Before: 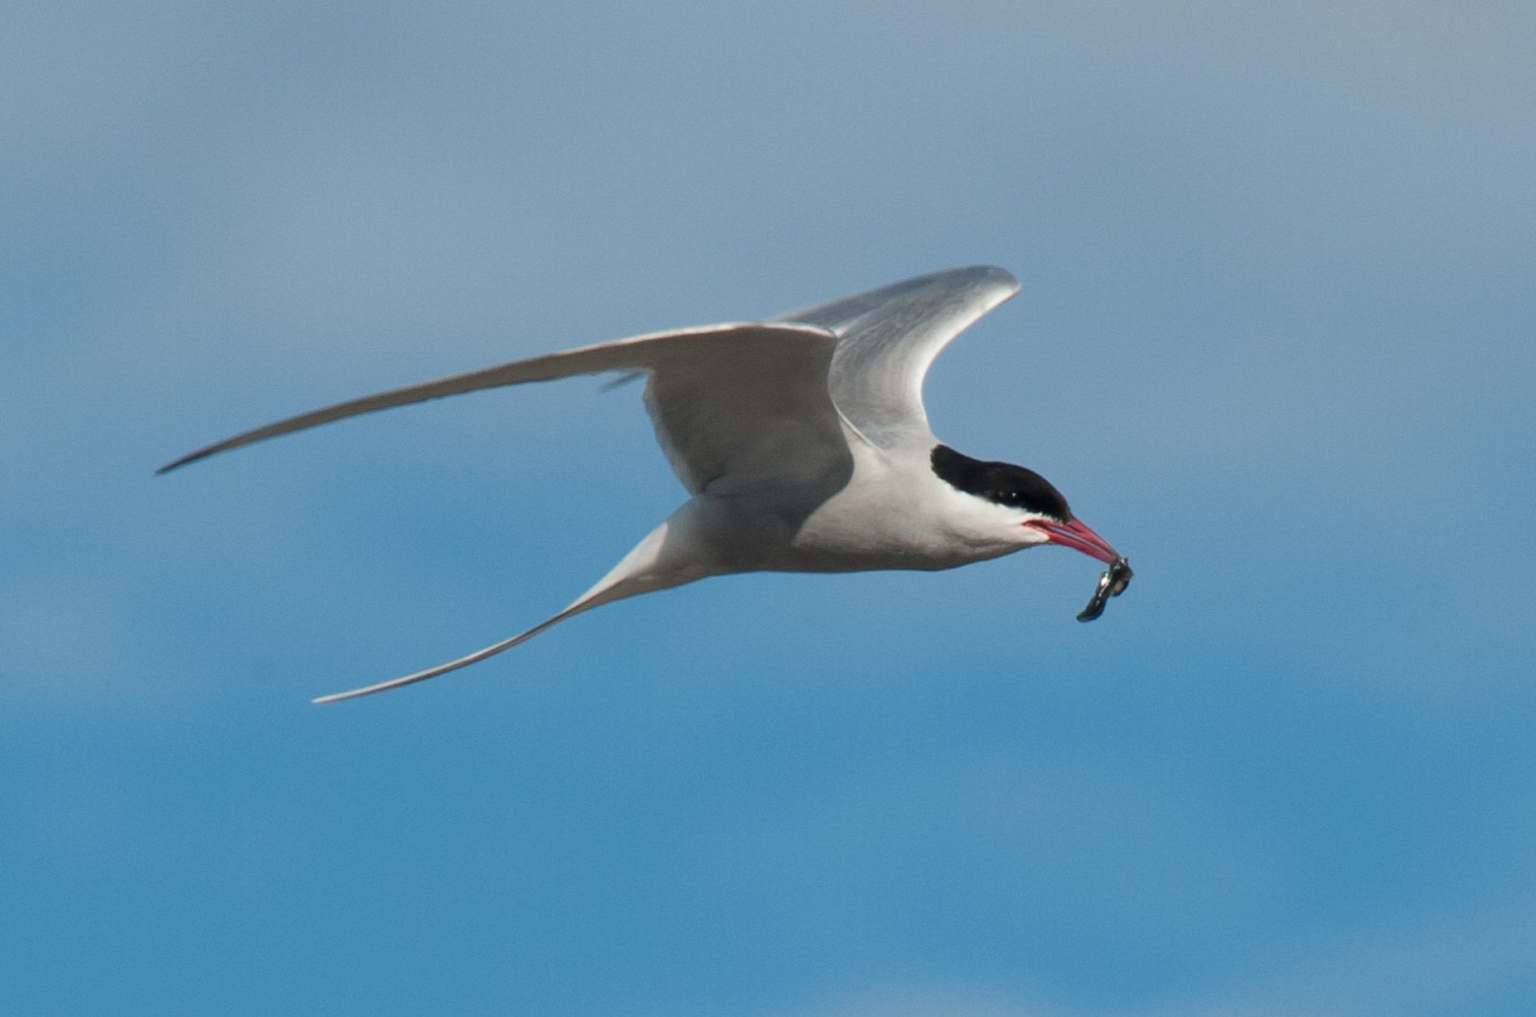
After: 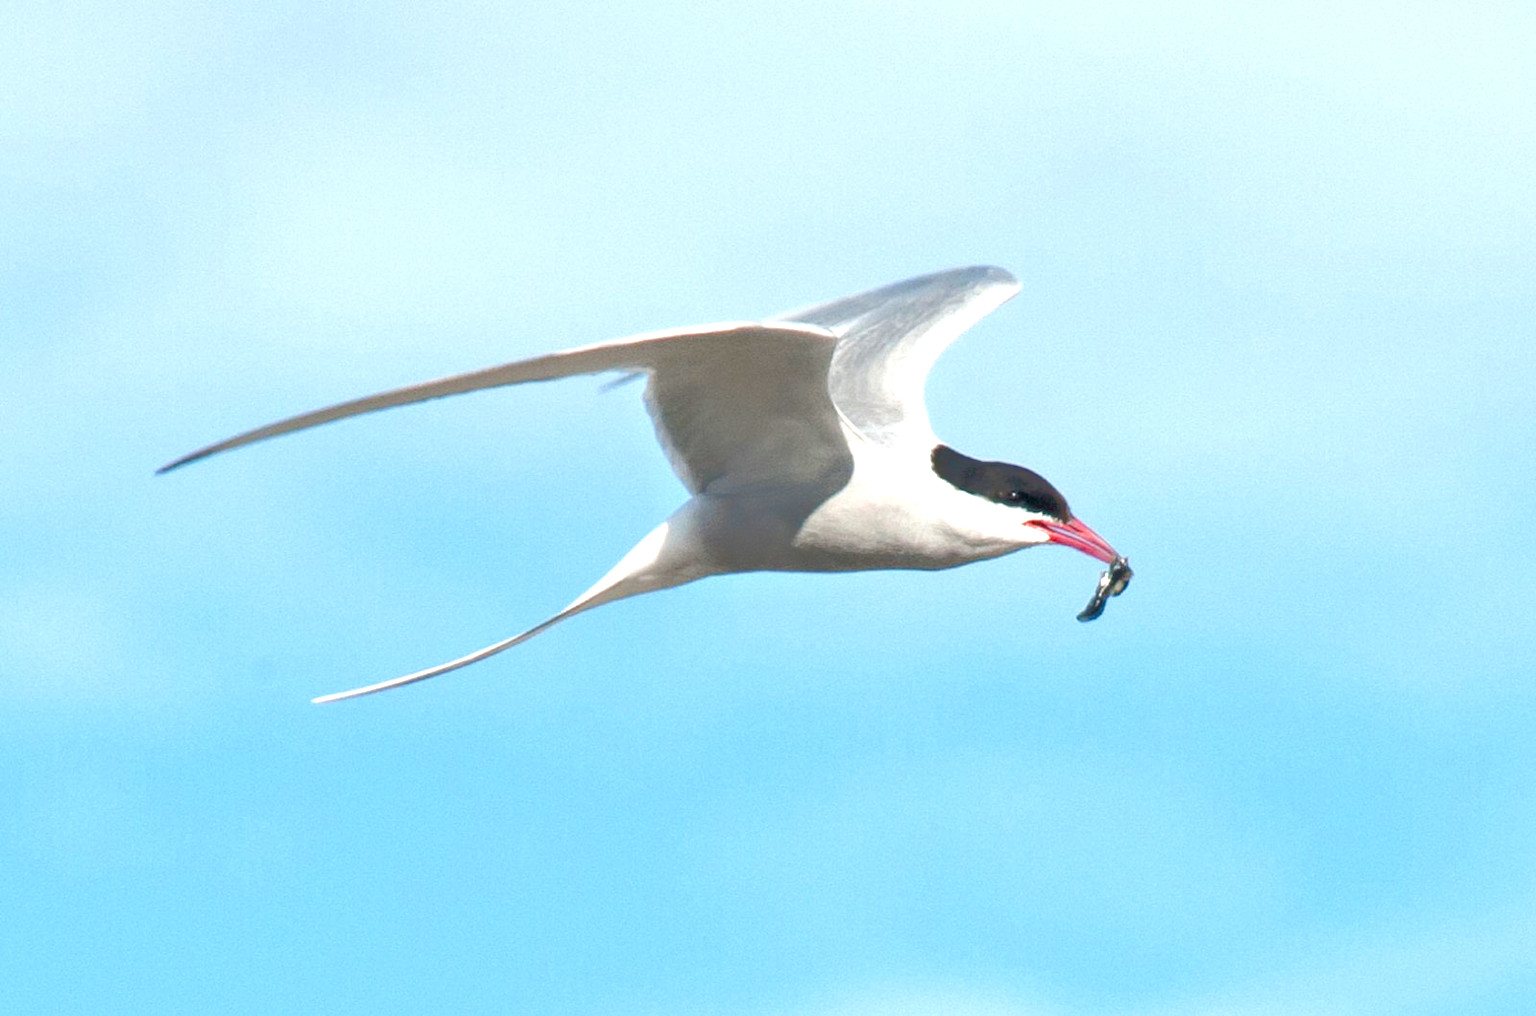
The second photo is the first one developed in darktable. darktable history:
exposure: black level correction 0, exposure 1.1 EV, compensate highlight preservation false
tone equalizer: -8 EV -0.528 EV, -7 EV -0.319 EV, -6 EV -0.083 EV, -5 EV 0.413 EV, -4 EV 0.985 EV, -3 EV 0.791 EV, -2 EV -0.01 EV, -1 EV 0.14 EV, +0 EV -0.012 EV, smoothing 1
color balance rgb: perceptual saturation grading › global saturation 20%, perceptual saturation grading › highlights -50%, perceptual saturation grading › shadows 30%, perceptual brilliance grading › global brilliance 10%, perceptual brilliance grading › shadows 15%
